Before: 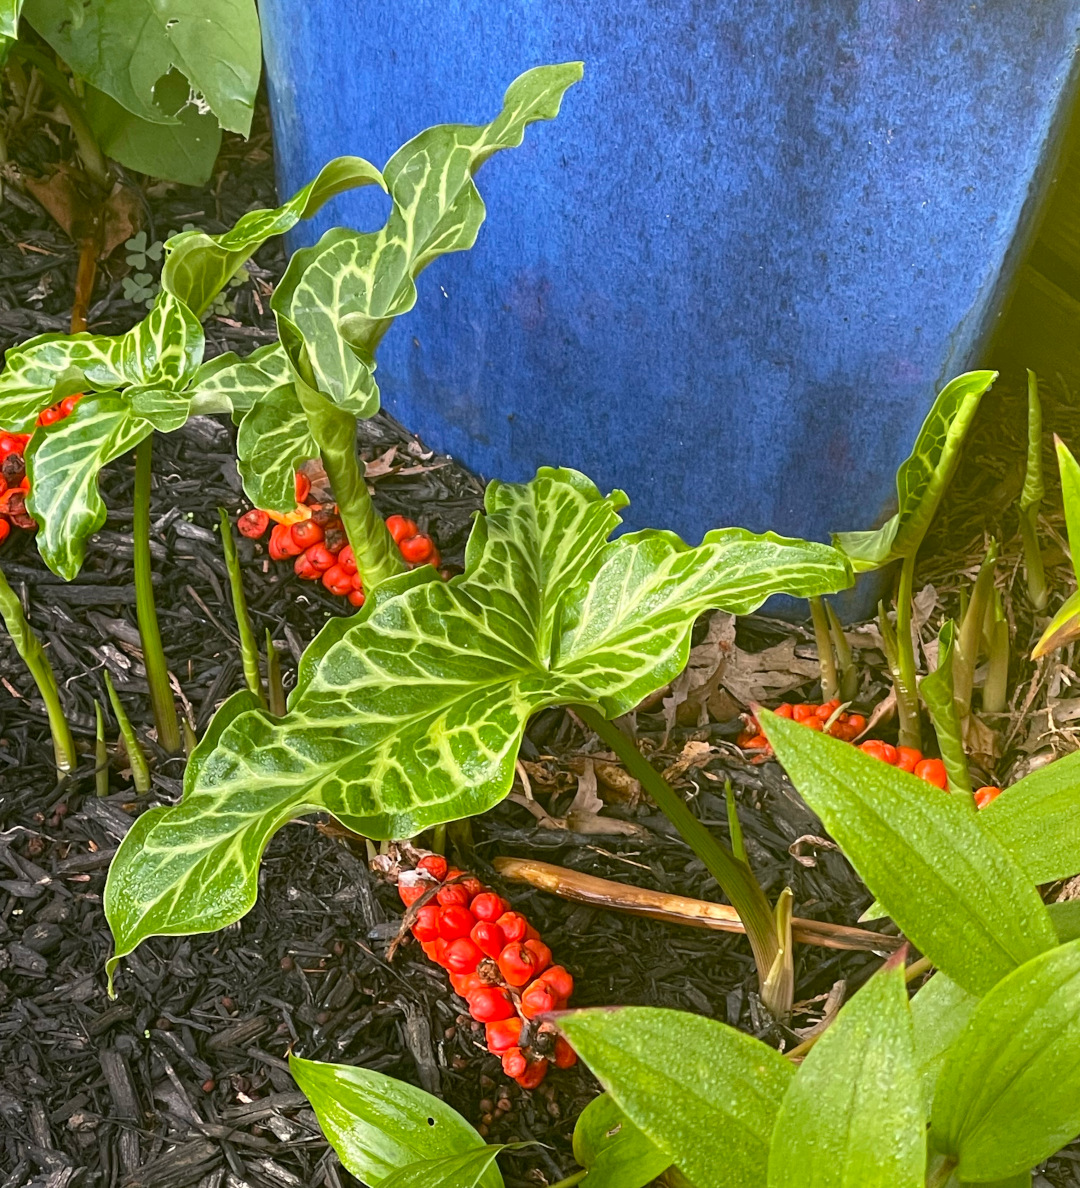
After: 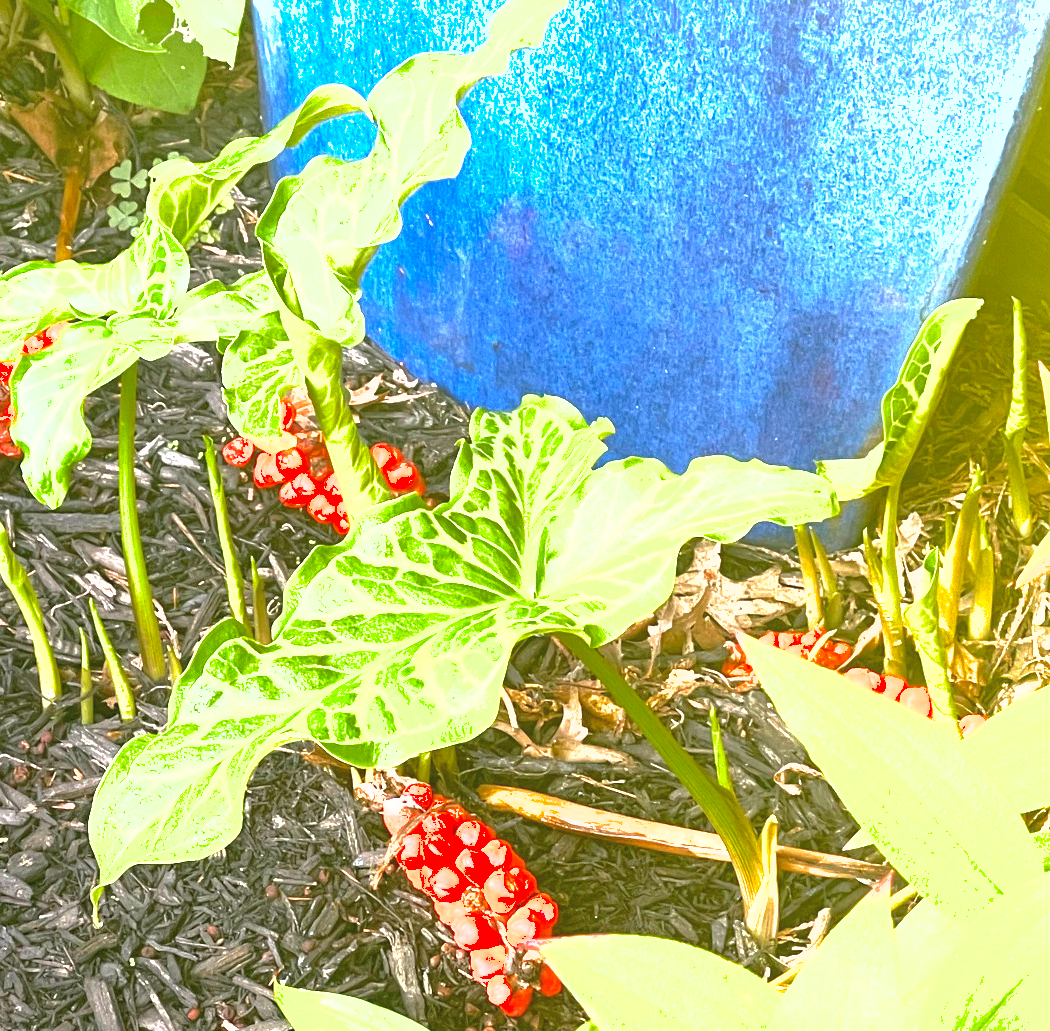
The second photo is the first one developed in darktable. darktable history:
tone equalizer: on, module defaults
shadows and highlights: on, module defaults
crop: left 1.48%, top 6.104%, right 1.253%, bottom 7.056%
exposure: black level correction 0, exposure 2.107 EV, compensate highlight preservation false
